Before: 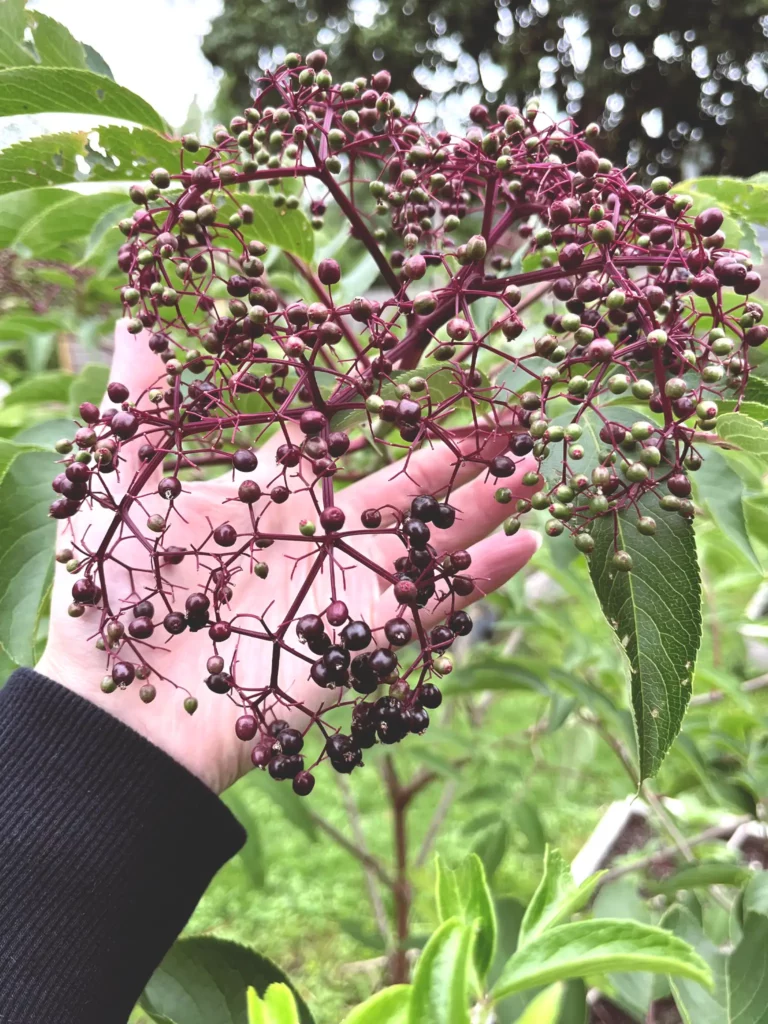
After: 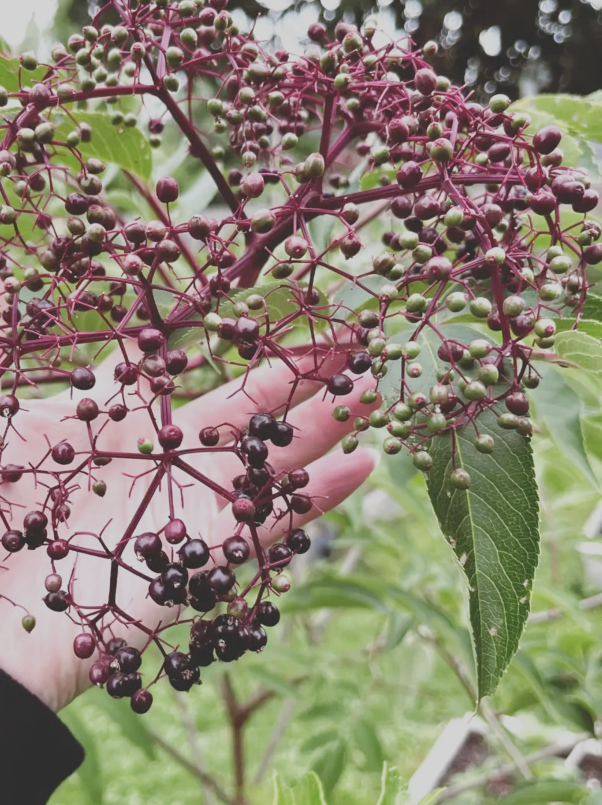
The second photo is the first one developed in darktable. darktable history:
filmic rgb: black relative exposure -7.65 EV, white relative exposure 4.56 EV, hardness 3.61, add noise in highlights 0.001, preserve chrominance no, color science v3 (2019), use custom middle-gray values true, contrast in highlights soft
crop and rotate: left 21.102%, top 8.016%, right 0.431%, bottom 13.313%
exposure: black level correction -0.016, compensate highlight preservation false
